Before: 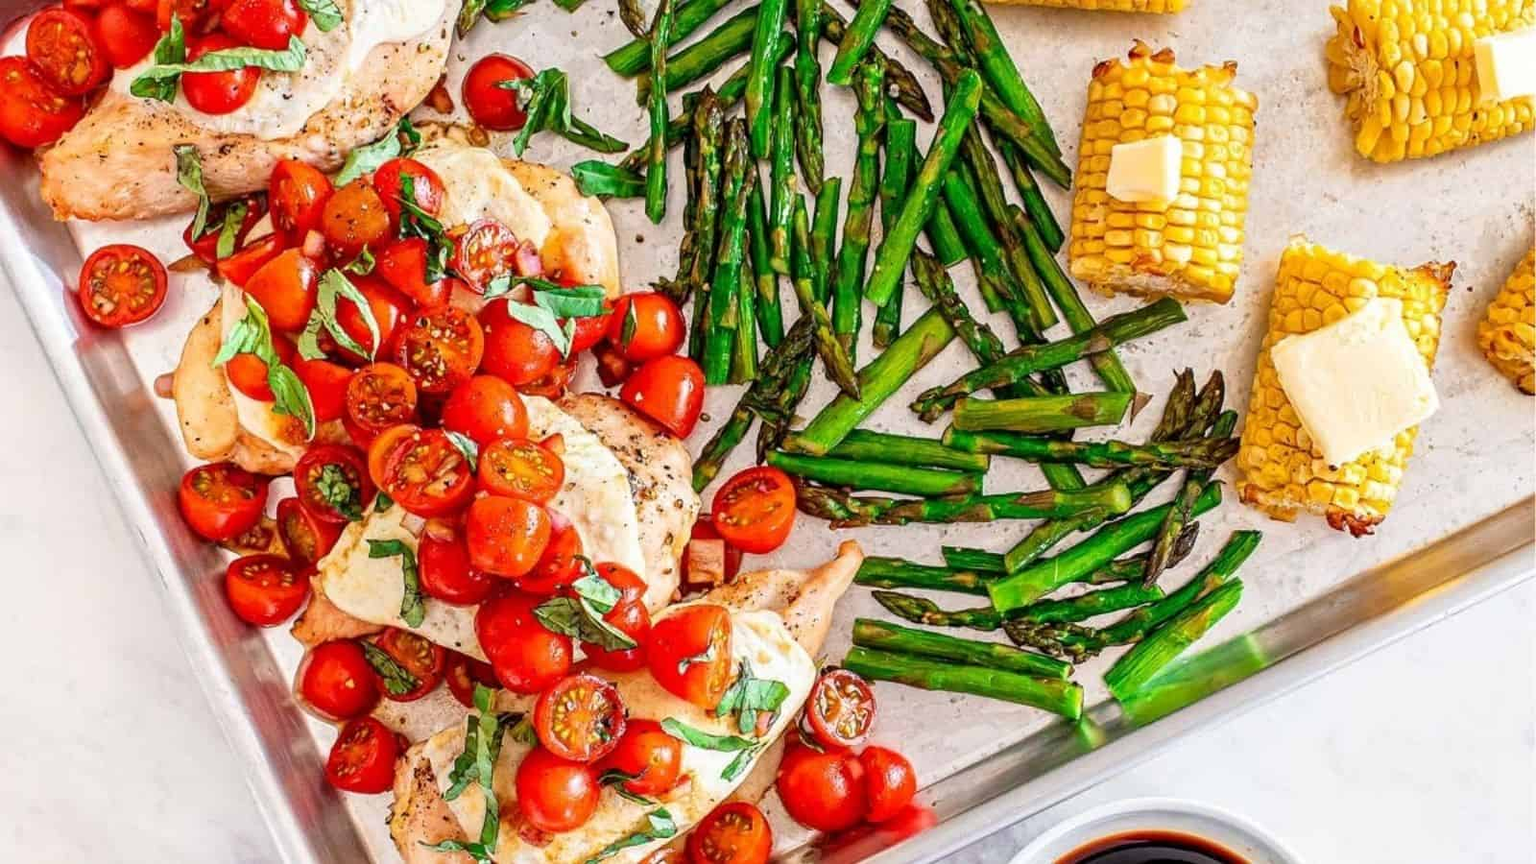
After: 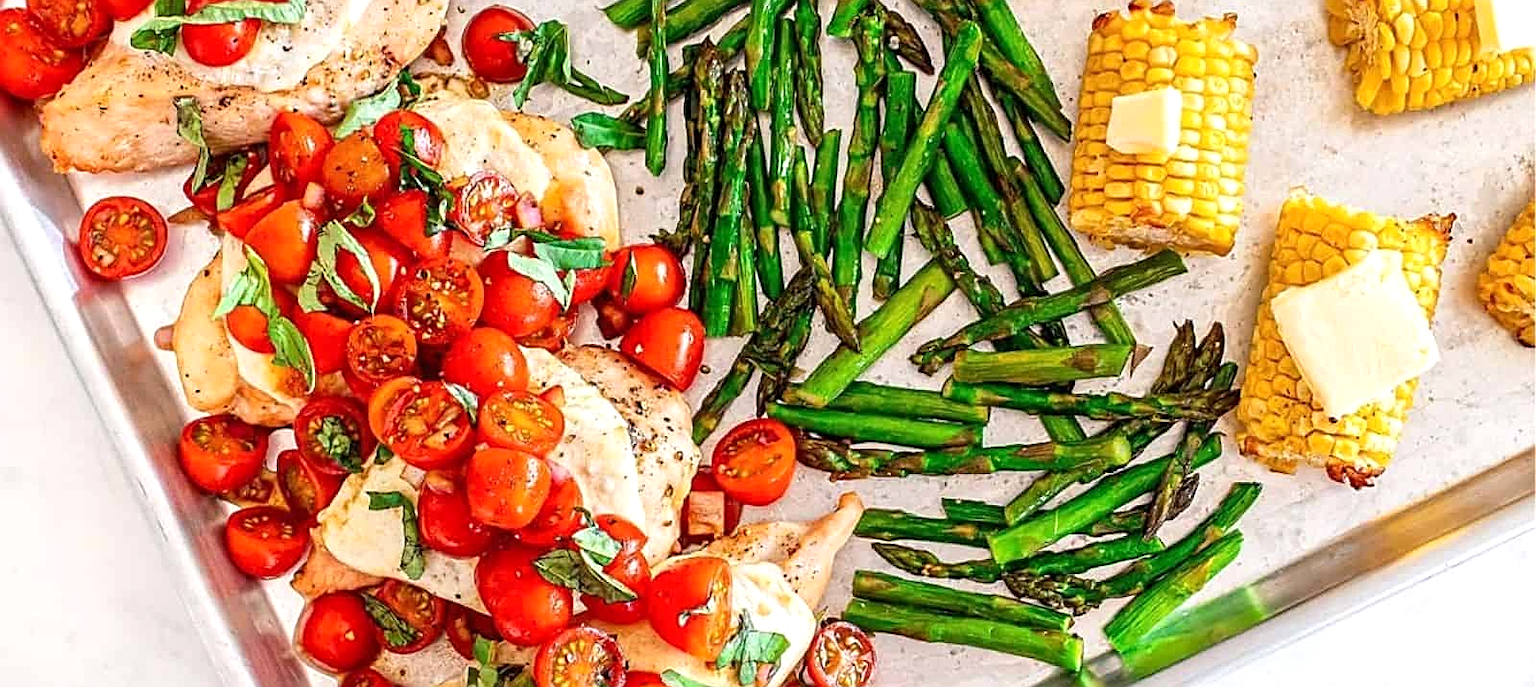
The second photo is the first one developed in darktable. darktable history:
sharpen: on, module defaults
crop and rotate: top 5.666%, bottom 14.776%
exposure: exposure 0.202 EV, compensate highlight preservation false
tone curve: curves: ch0 [(0, 0) (0.003, 0.003) (0.011, 0.011) (0.025, 0.025) (0.044, 0.044) (0.069, 0.068) (0.1, 0.098) (0.136, 0.134) (0.177, 0.175) (0.224, 0.221) (0.277, 0.273) (0.335, 0.33) (0.399, 0.393) (0.468, 0.461) (0.543, 0.546) (0.623, 0.625) (0.709, 0.711) (0.801, 0.802) (0.898, 0.898) (1, 1)], color space Lab, independent channels, preserve colors none
